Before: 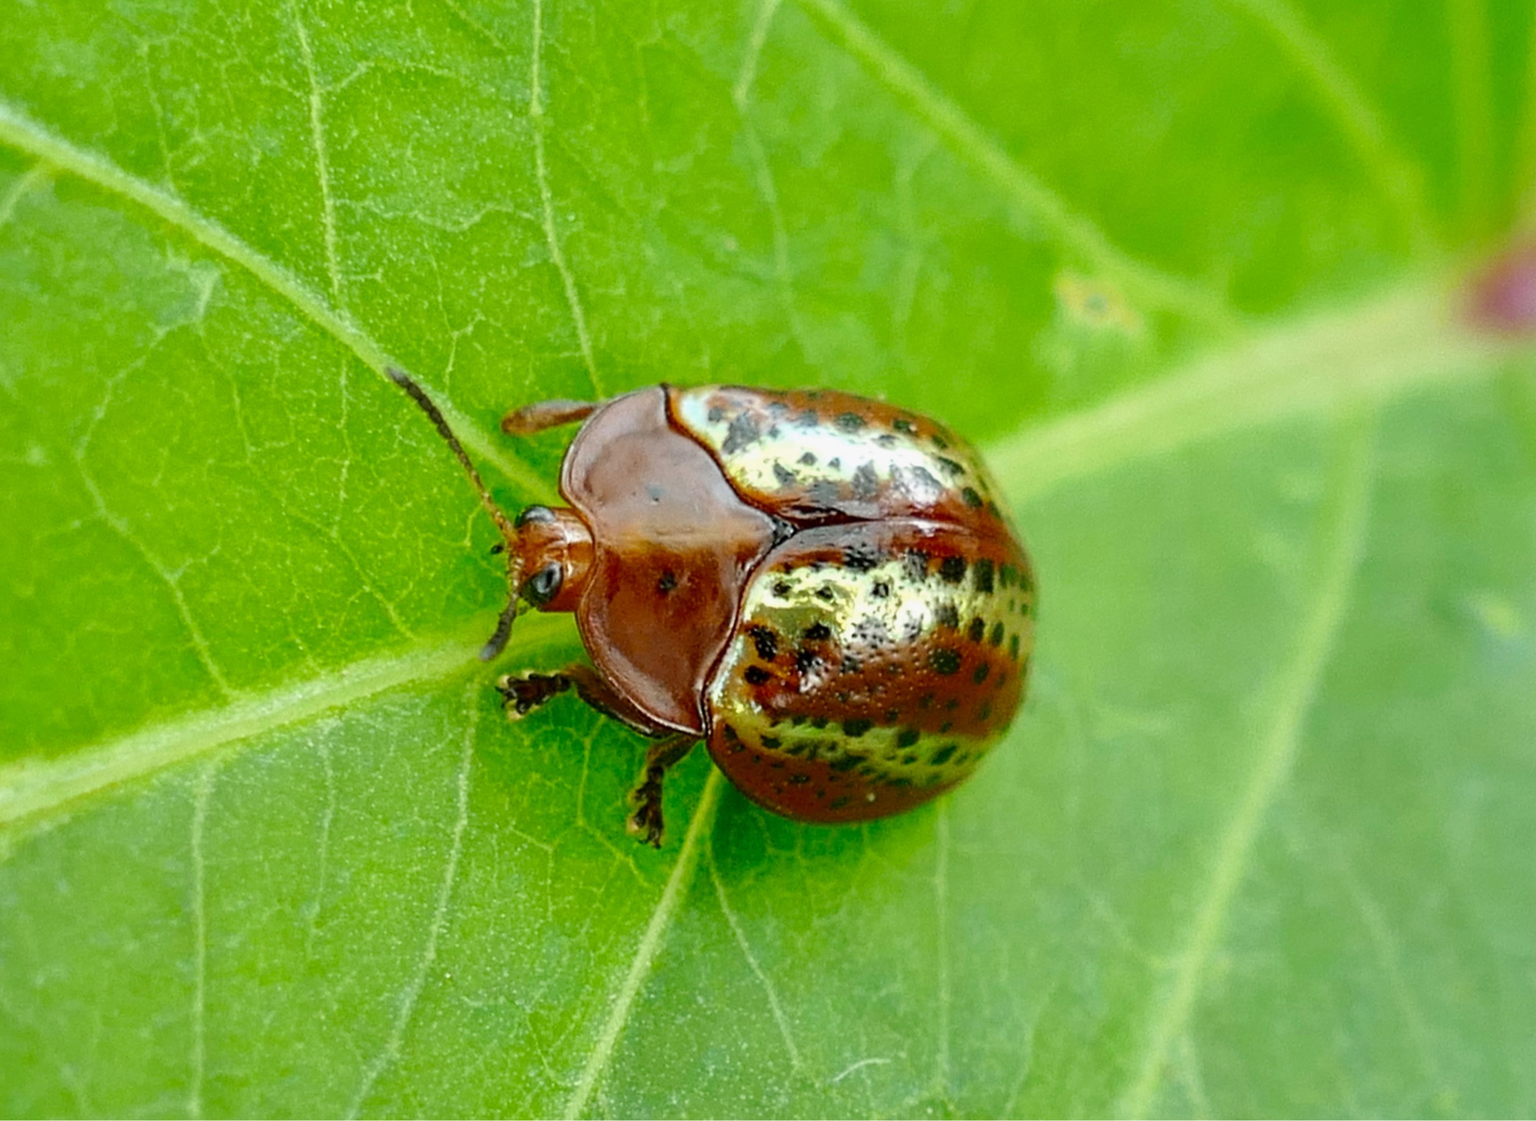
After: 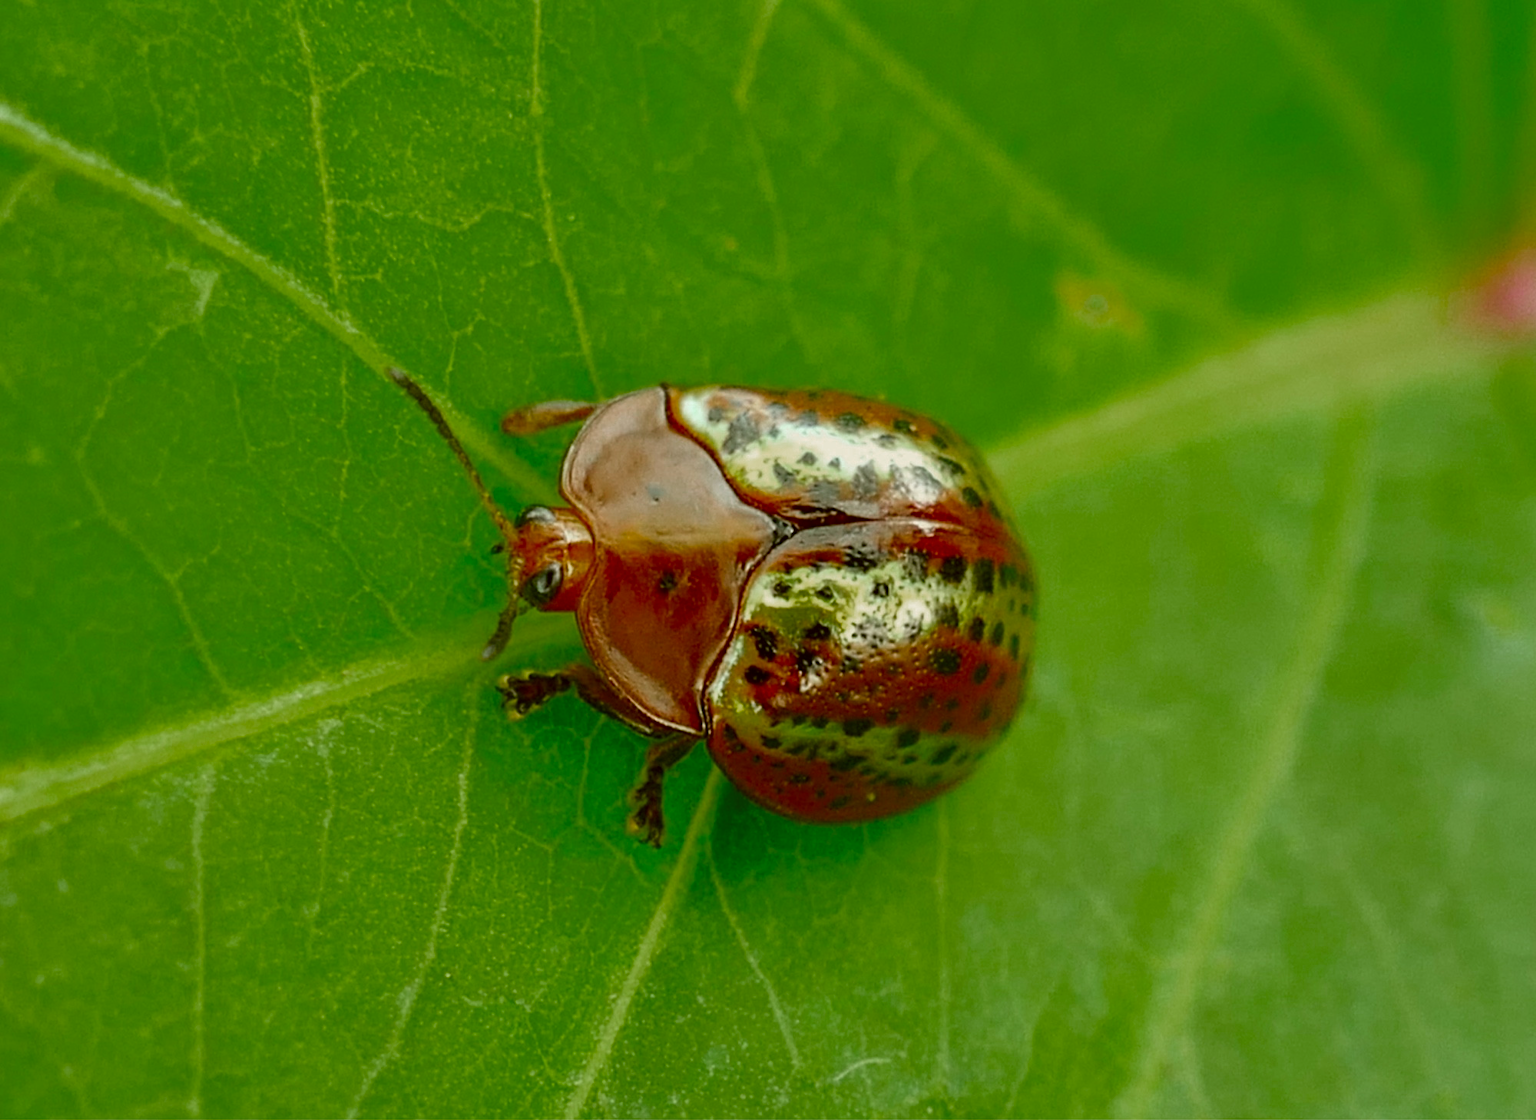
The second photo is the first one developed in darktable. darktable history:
color zones: curves: ch0 [(0, 0.48) (0.209, 0.398) (0.305, 0.332) (0.429, 0.493) (0.571, 0.5) (0.714, 0.5) (0.857, 0.5) (1, 0.48)]; ch1 [(0, 0.633) (0.143, 0.586) (0.286, 0.489) (0.429, 0.448) (0.571, 0.31) (0.714, 0.335) (0.857, 0.492) (1, 0.633)]; ch2 [(0, 0.448) (0.143, 0.498) (0.286, 0.5) (0.429, 0.5) (0.571, 0.5) (0.714, 0.5) (0.857, 0.5) (1, 0.448)]
color balance: mode lift, gamma, gain (sRGB)
color correction: highlights a* -1.43, highlights b* 10.12, shadows a* 0.395, shadows b* 19.35
